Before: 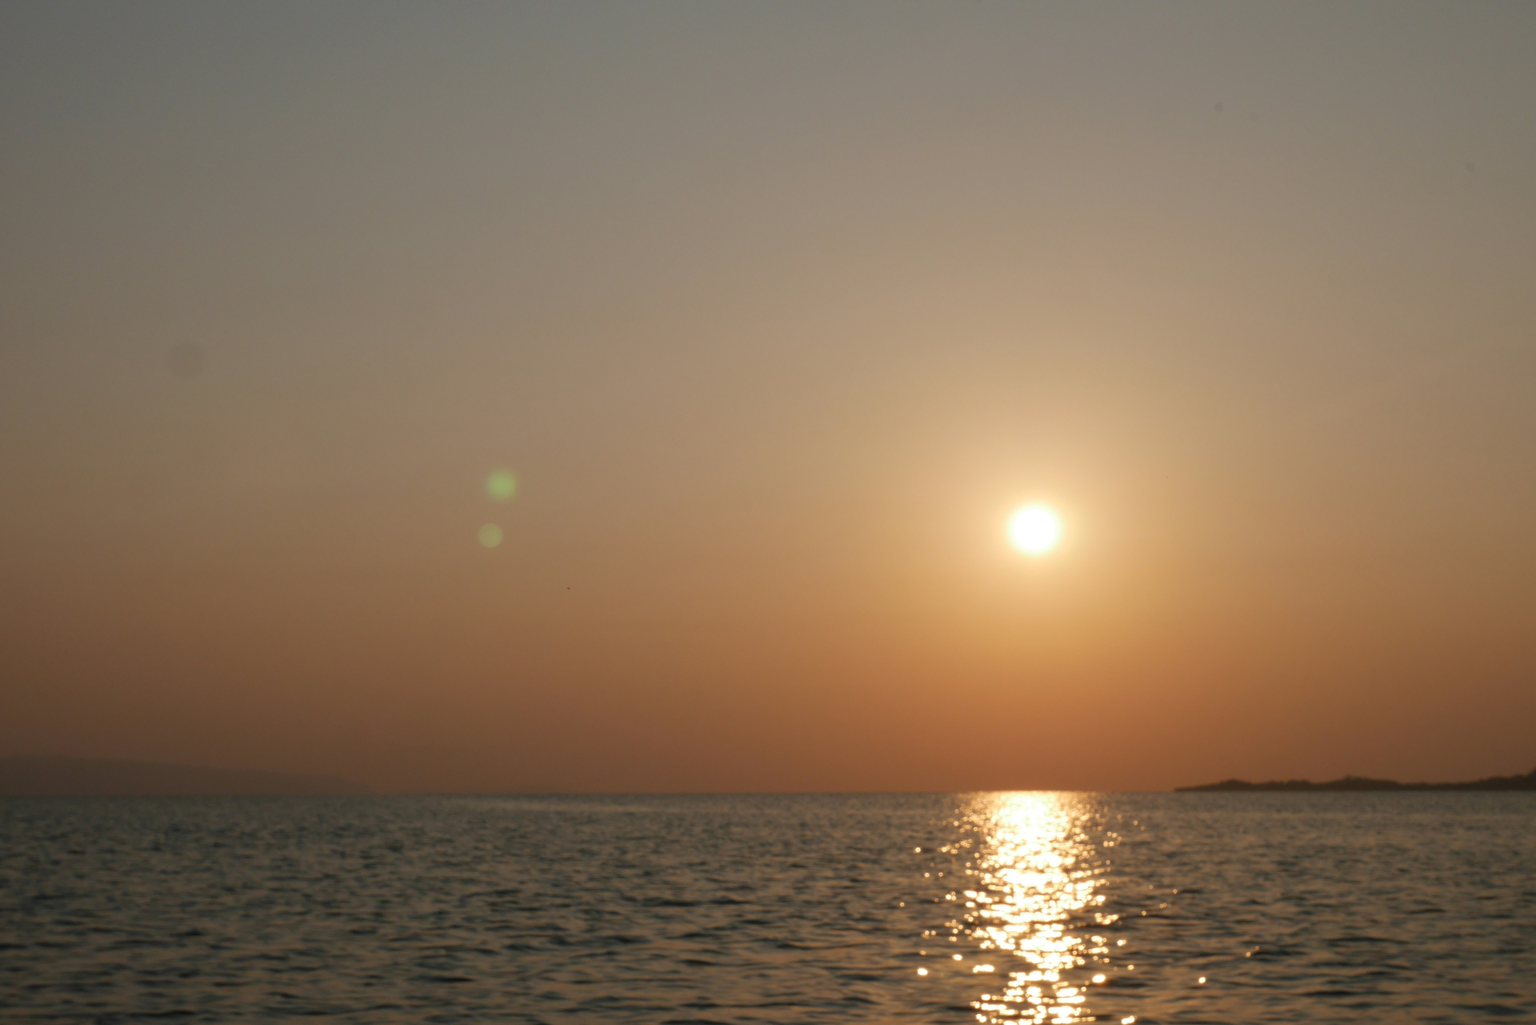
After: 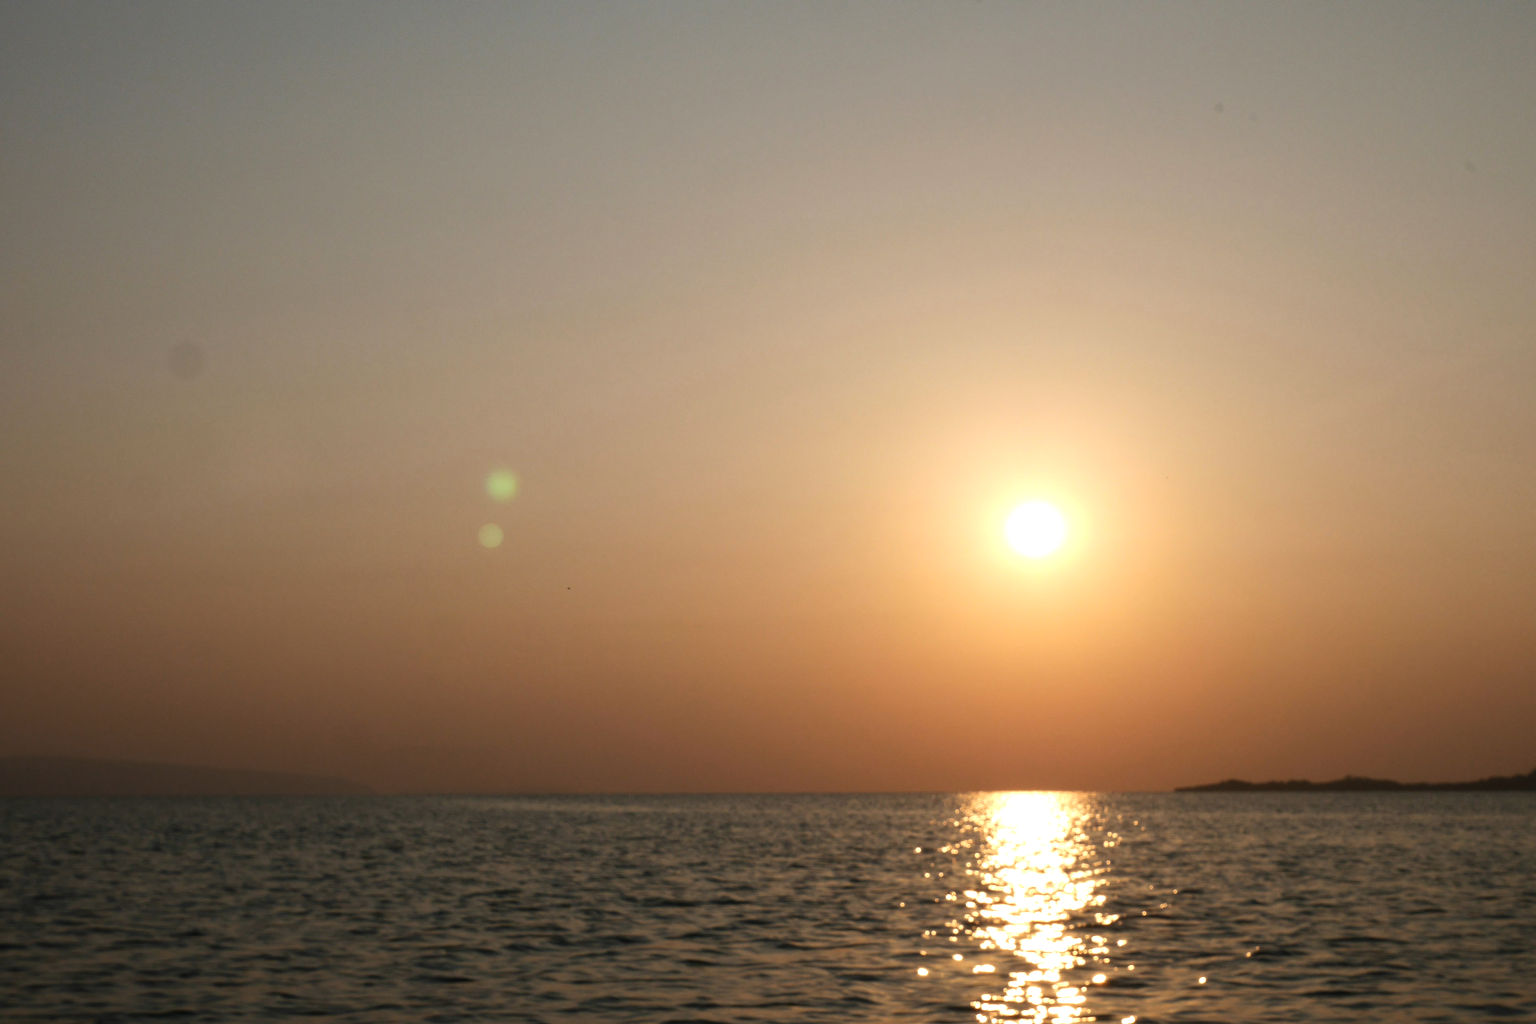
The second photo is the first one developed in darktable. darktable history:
tone equalizer: -8 EV -0.747 EV, -7 EV -0.704 EV, -6 EV -0.636 EV, -5 EV -0.383 EV, -3 EV 0.393 EV, -2 EV 0.6 EV, -1 EV 0.675 EV, +0 EV 0.757 EV, edges refinement/feathering 500, mask exposure compensation -1.57 EV, preserve details no
